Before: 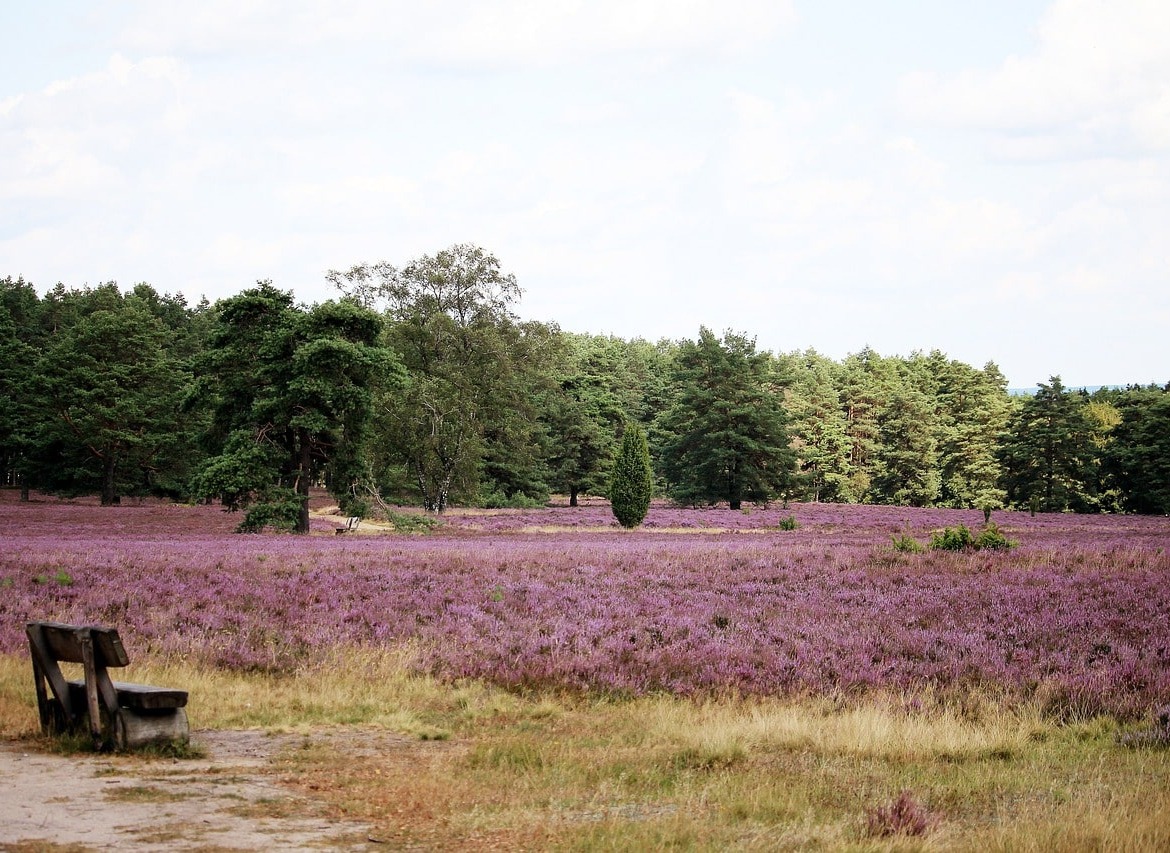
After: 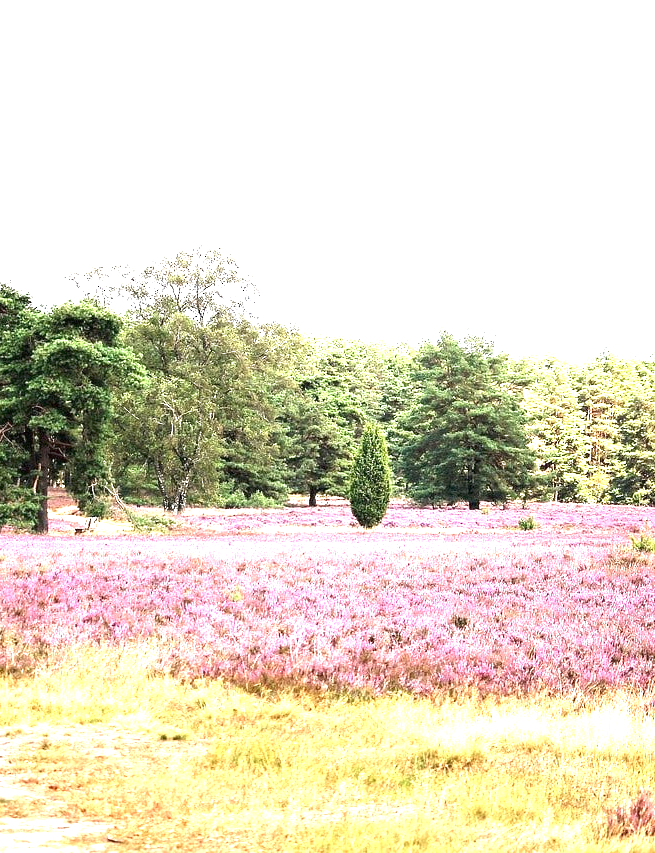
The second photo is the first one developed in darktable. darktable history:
tone equalizer: smoothing diameter 24.98%, edges refinement/feathering 5.94, preserve details guided filter
crop and rotate: left 22.368%, right 21.593%
exposure: black level correction 0, exposure 2.098 EV, compensate highlight preservation false
